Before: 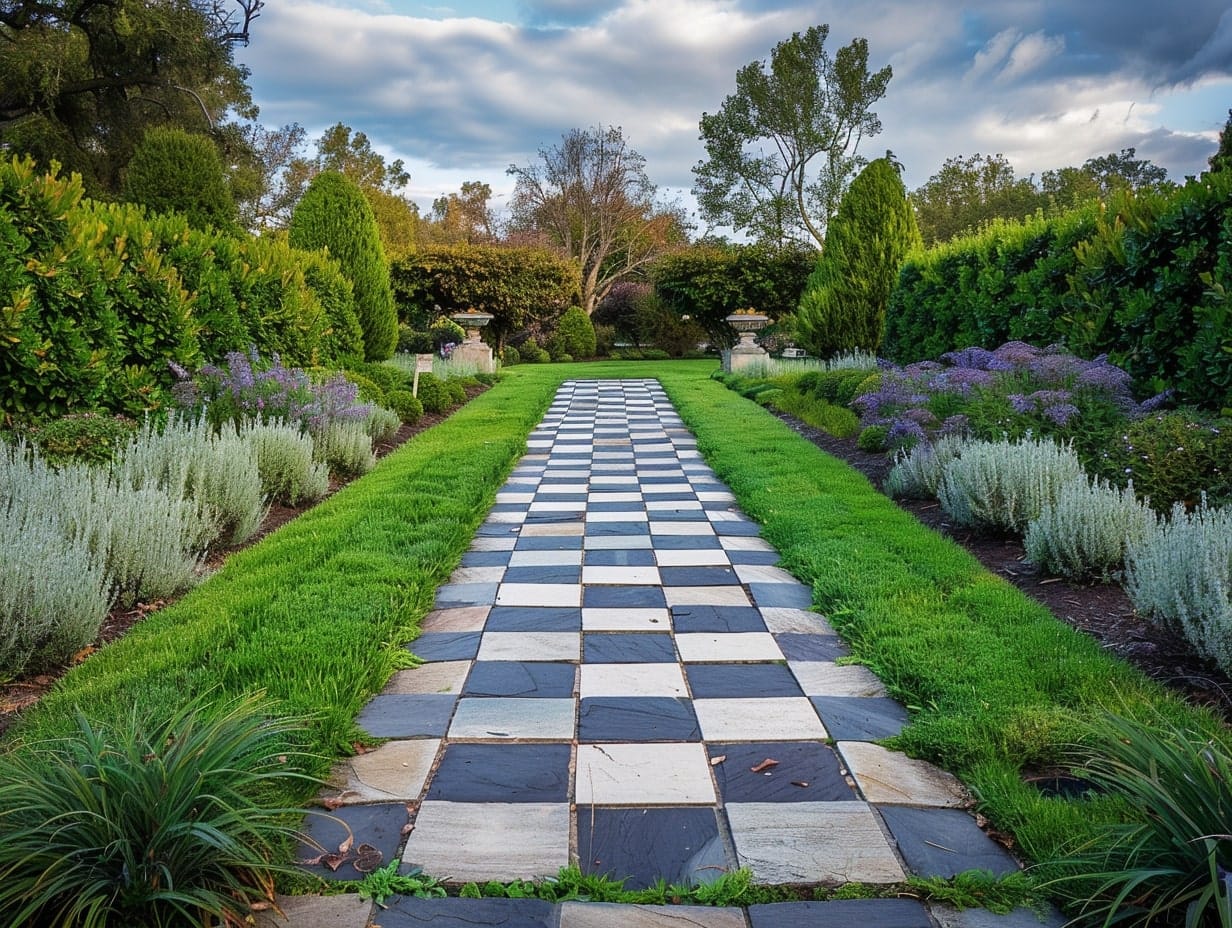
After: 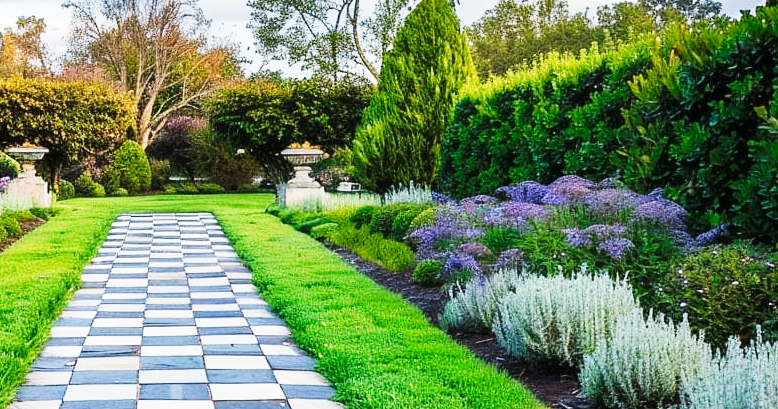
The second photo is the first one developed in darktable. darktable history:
crop: left 36.177%, top 17.903%, right 0.673%, bottom 37.975%
tone curve: curves: ch0 [(0, 0) (0.003, 0.003) (0.011, 0.013) (0.025, 0.028) (0.044, 0.05) (0.069, 0.078) (0.1, 0.113) (0.136, 0.153) (0.177, 0.2) (0.224, 0.271) (0.277, 0.374) (0.335, 0.47) (0.399, 0.574) (0.468, 0.688) (0.543, 0.79) (0.623, 0.859) (0.709, 0.919) (0.801, 0.957) (0.898, 0.978) (1, 1)], preserve colors none
